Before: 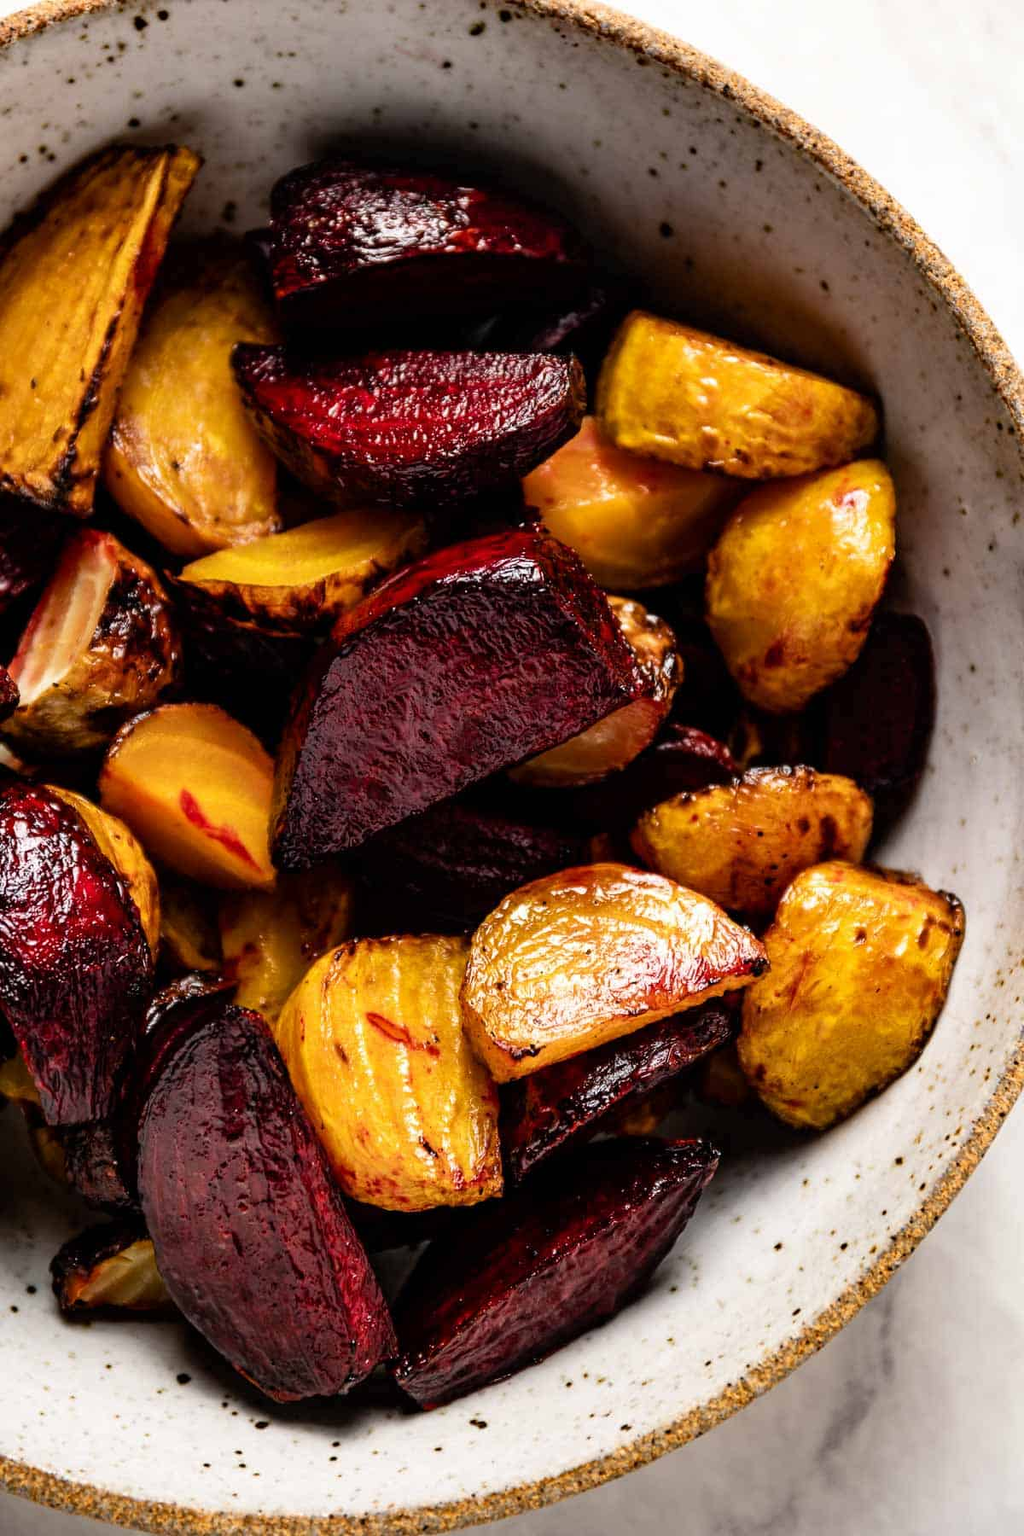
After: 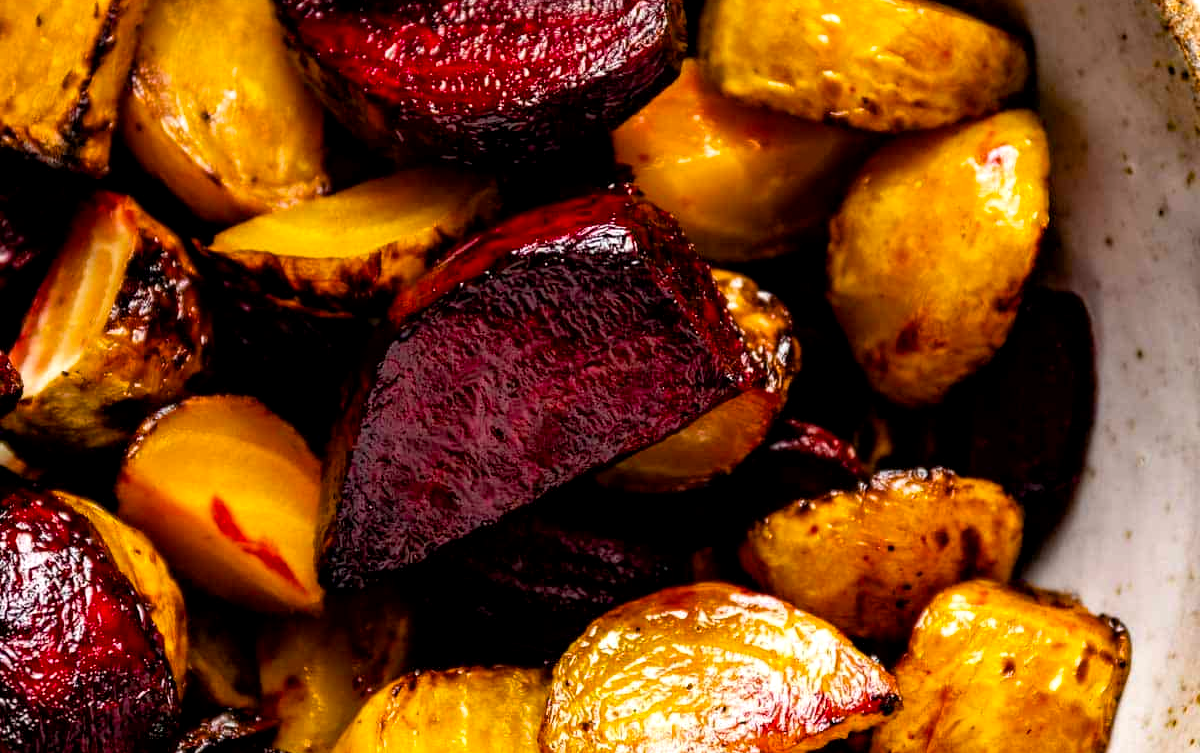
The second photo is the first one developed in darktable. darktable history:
crop and rotate: top 23.84%, bottom 34.294%
exposure: black level correction 0.002, exposure 0.15 EV, compensate highlight preservation false
color balance rgb: perceptual saturation grading › global saturation 34.05%, global vibrance 5.56%
